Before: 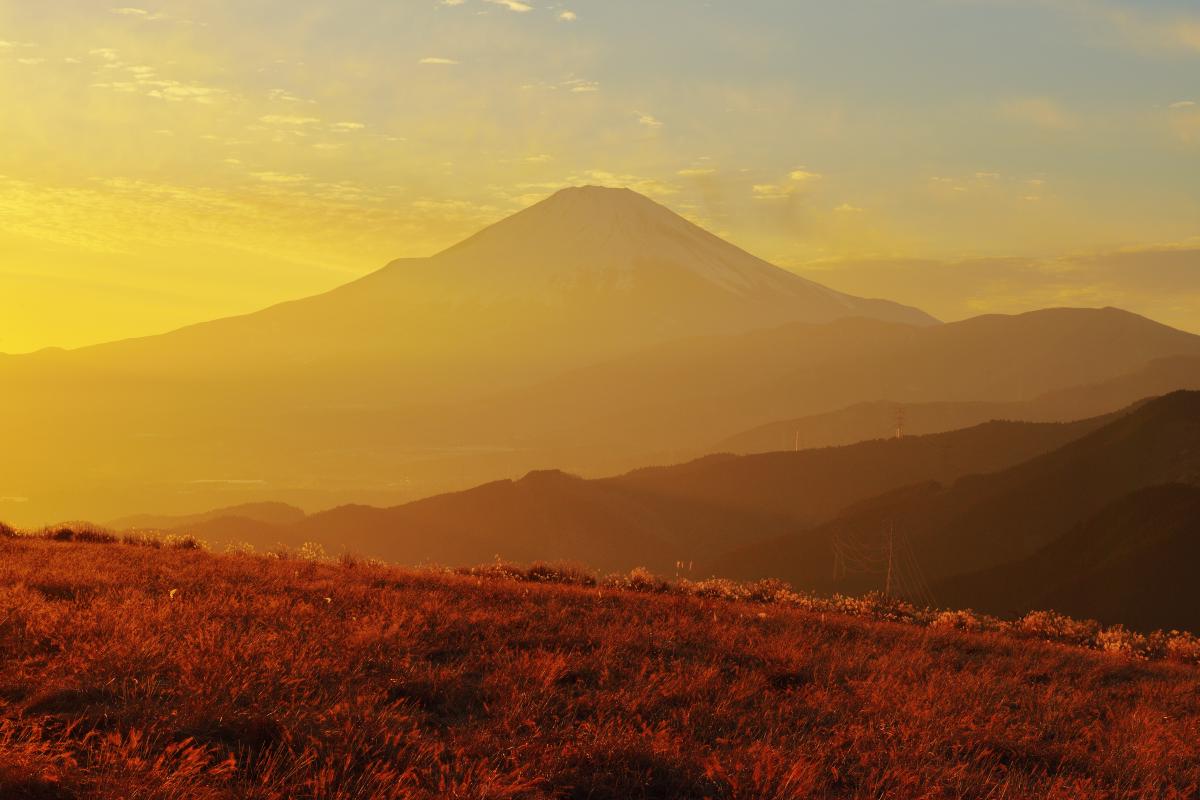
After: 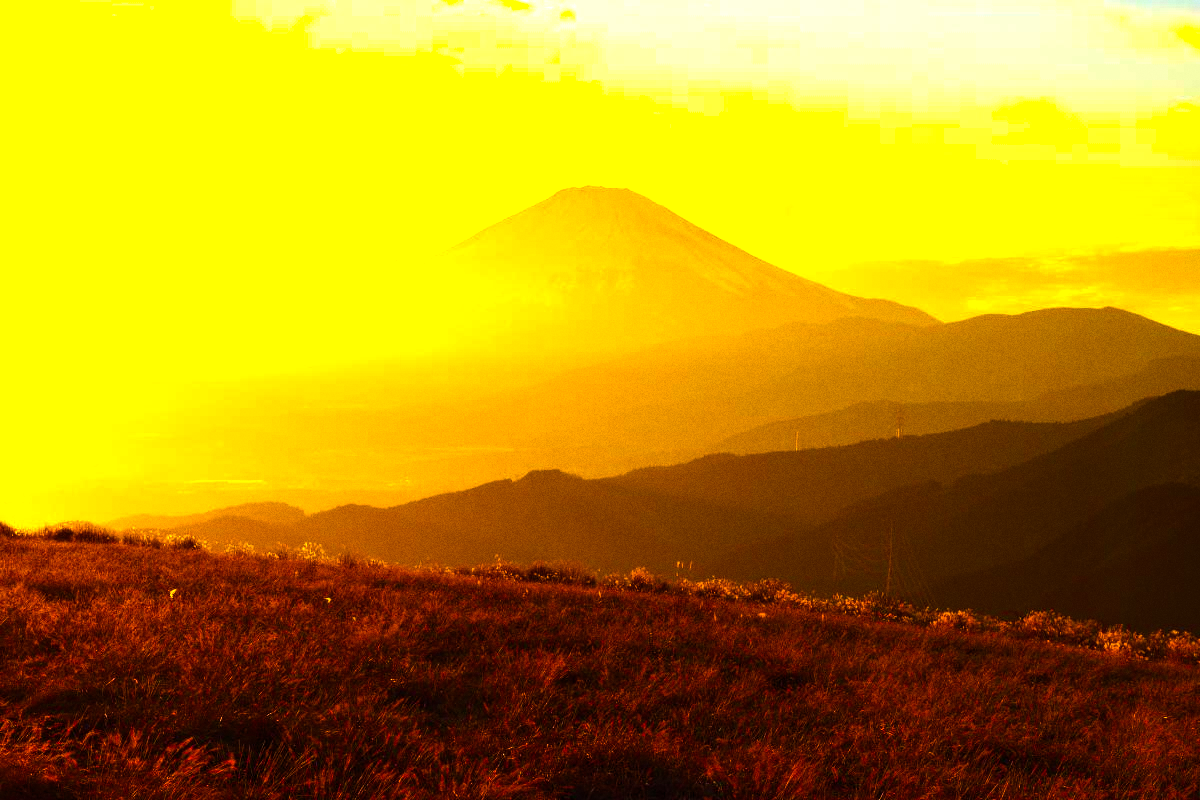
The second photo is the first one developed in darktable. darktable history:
grain: coarseness 0.09 ISO
color balance rgb: linear chroma grading › shadows -30%, linear chroma grading › global chroma 35%, perceptual saturation grading › global saturation 75%, perceptual saturation grading › shadows -30%, perceptual brilliance grading › highlights 75%, perceptual brilliance grading › shadows -30%, global vibrance 35%
